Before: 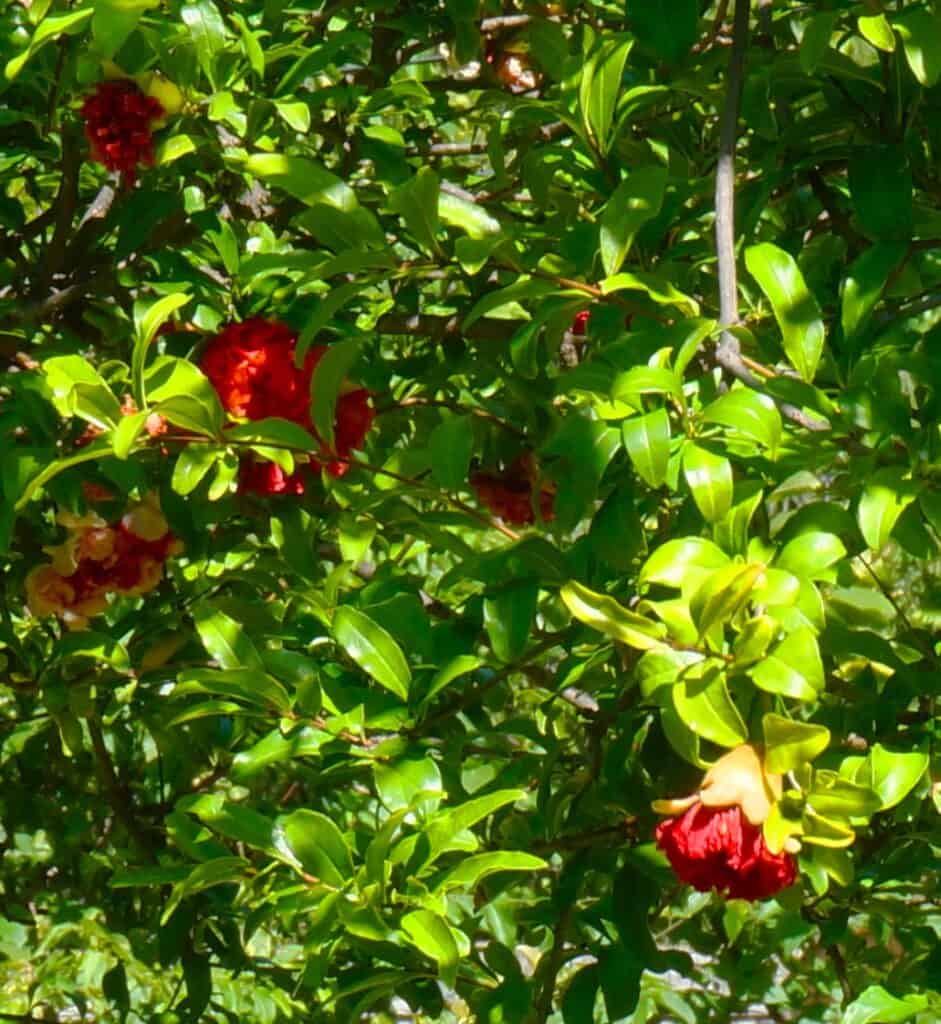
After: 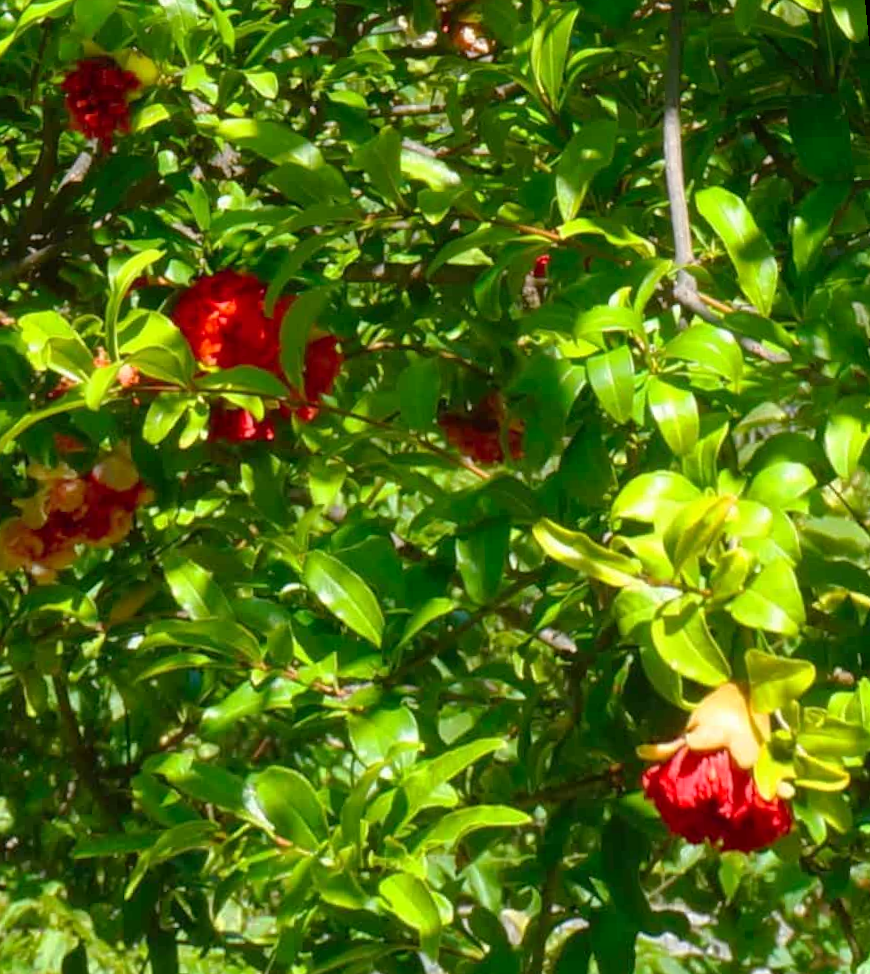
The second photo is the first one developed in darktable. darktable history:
crop: bottom 0.071%
levels: levels [0, 0.478, 1]
rotate and perspective: rotation -1.68°, lens shift (vertical) -0.146, crop left 0.049, crop right 0.912, crop top 0.032, crop bottom 0.96
